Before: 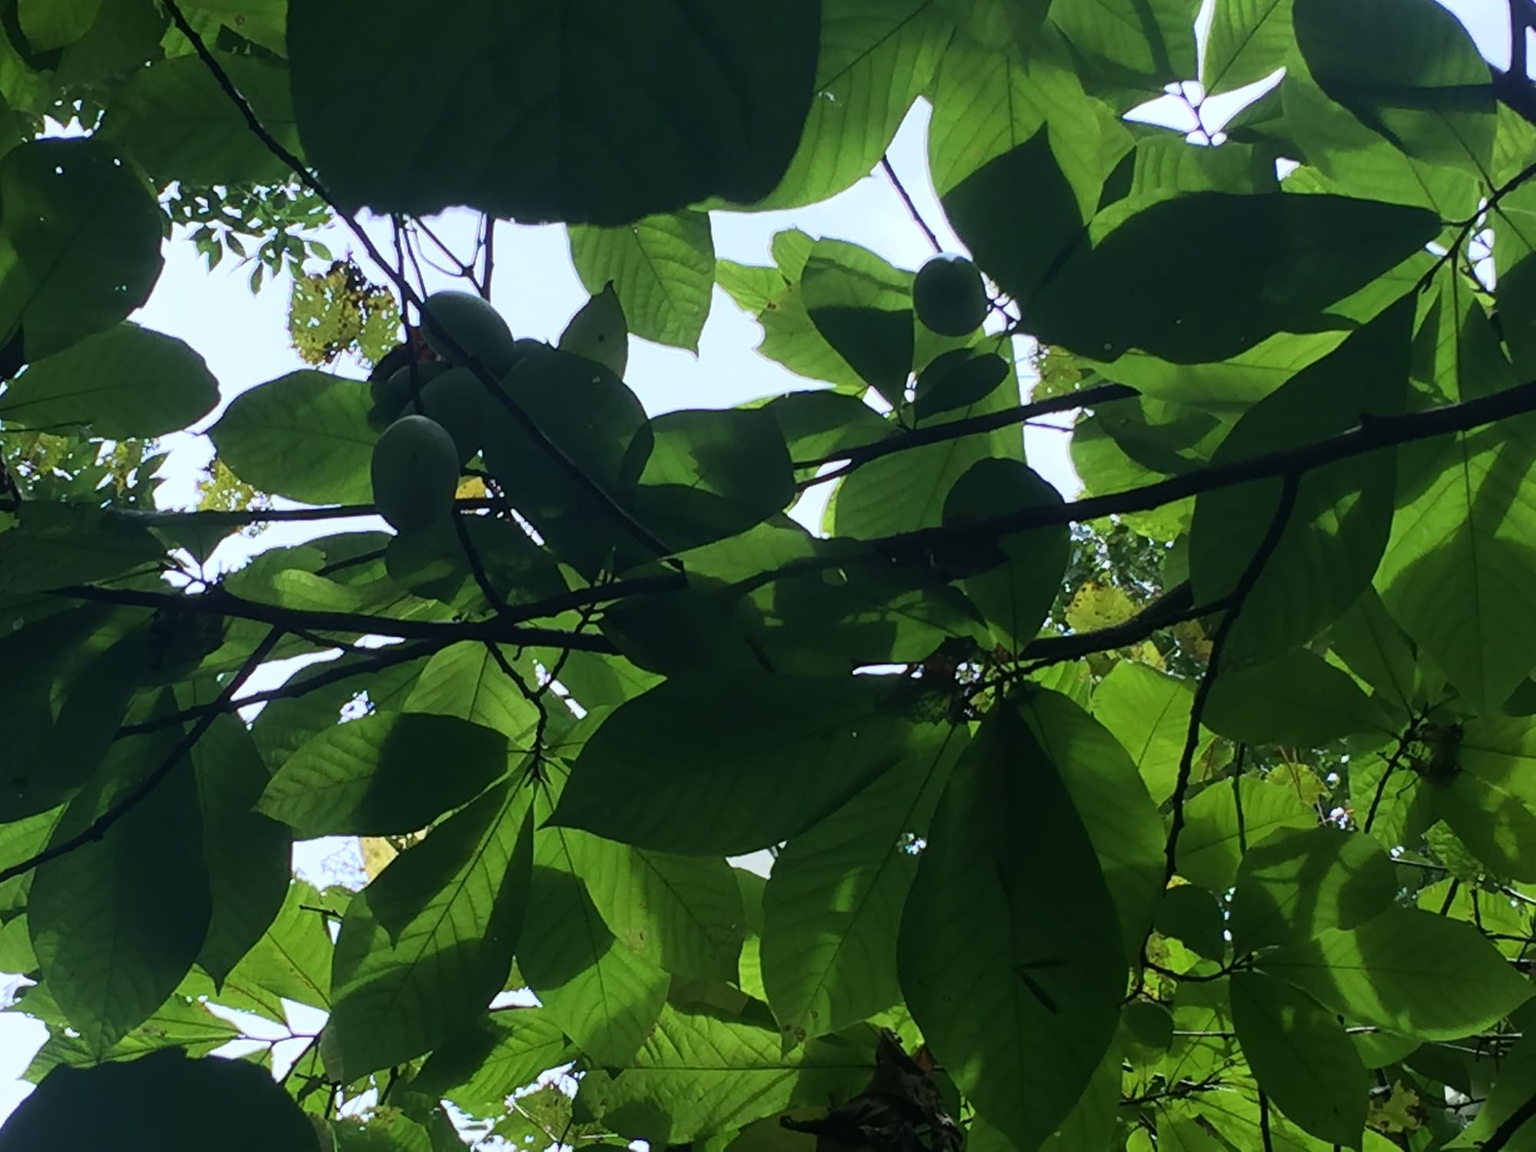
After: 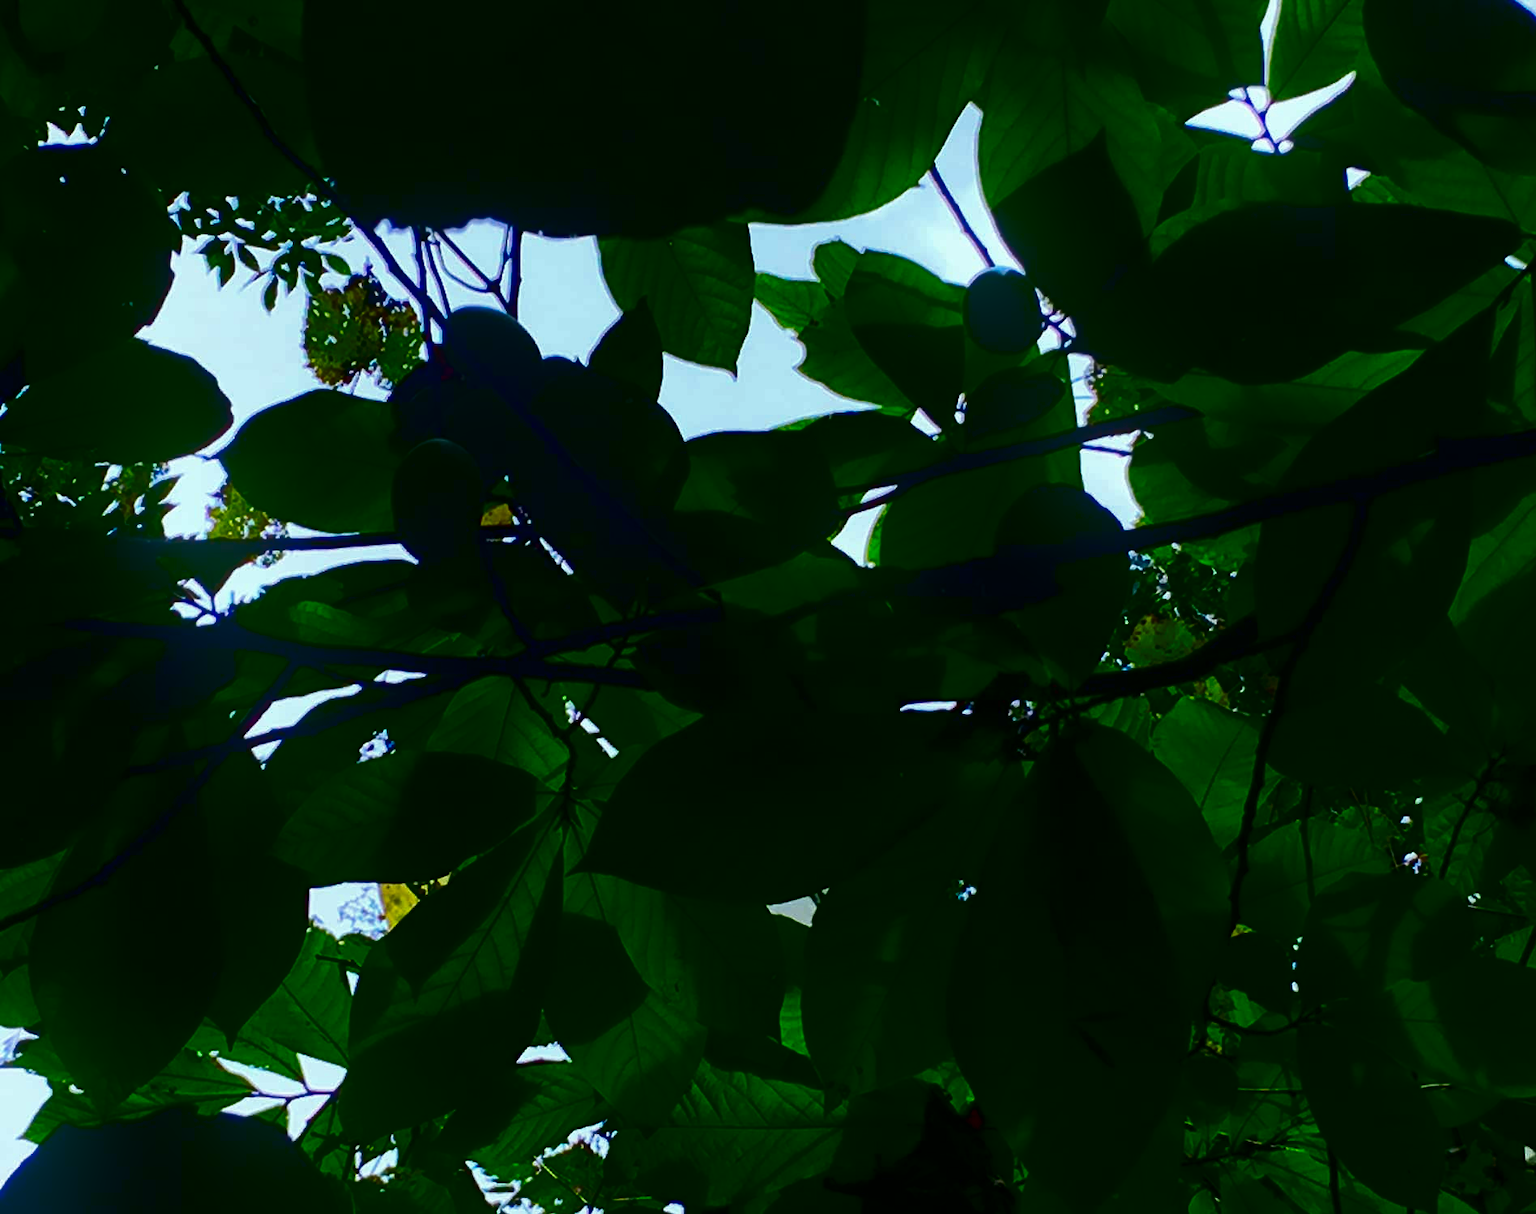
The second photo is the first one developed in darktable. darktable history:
crop and rotate: right 5.167%
contrast brightness saturation: brightness -1, saturation 1
bloom: size 15%, threshold 97%, strength 7%
